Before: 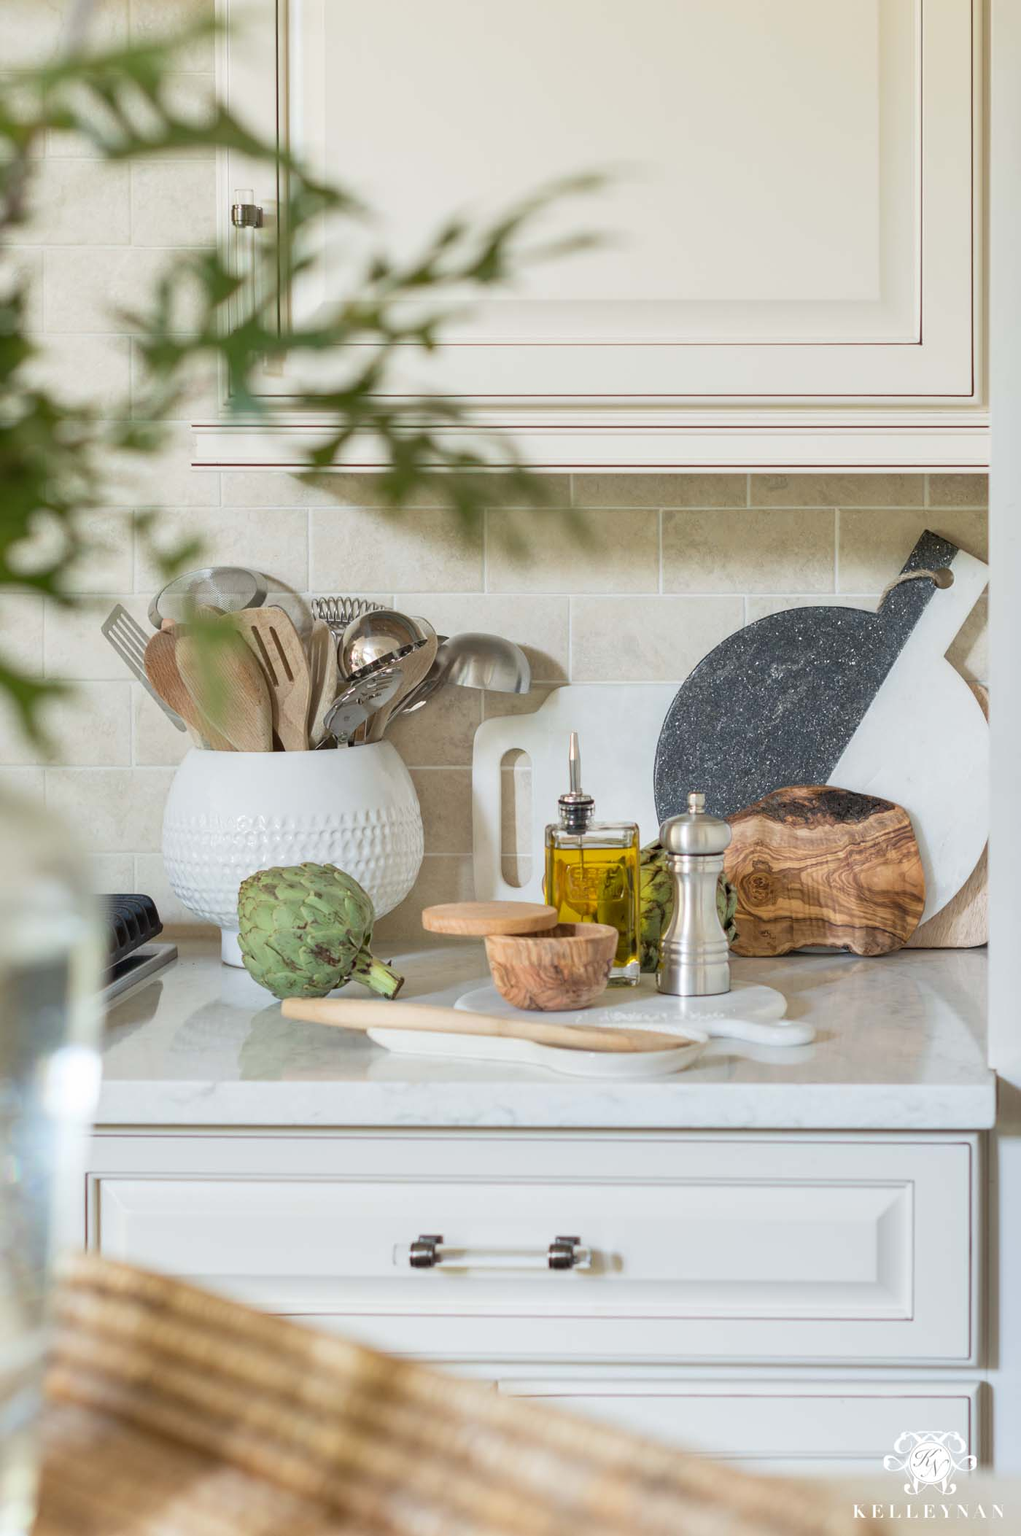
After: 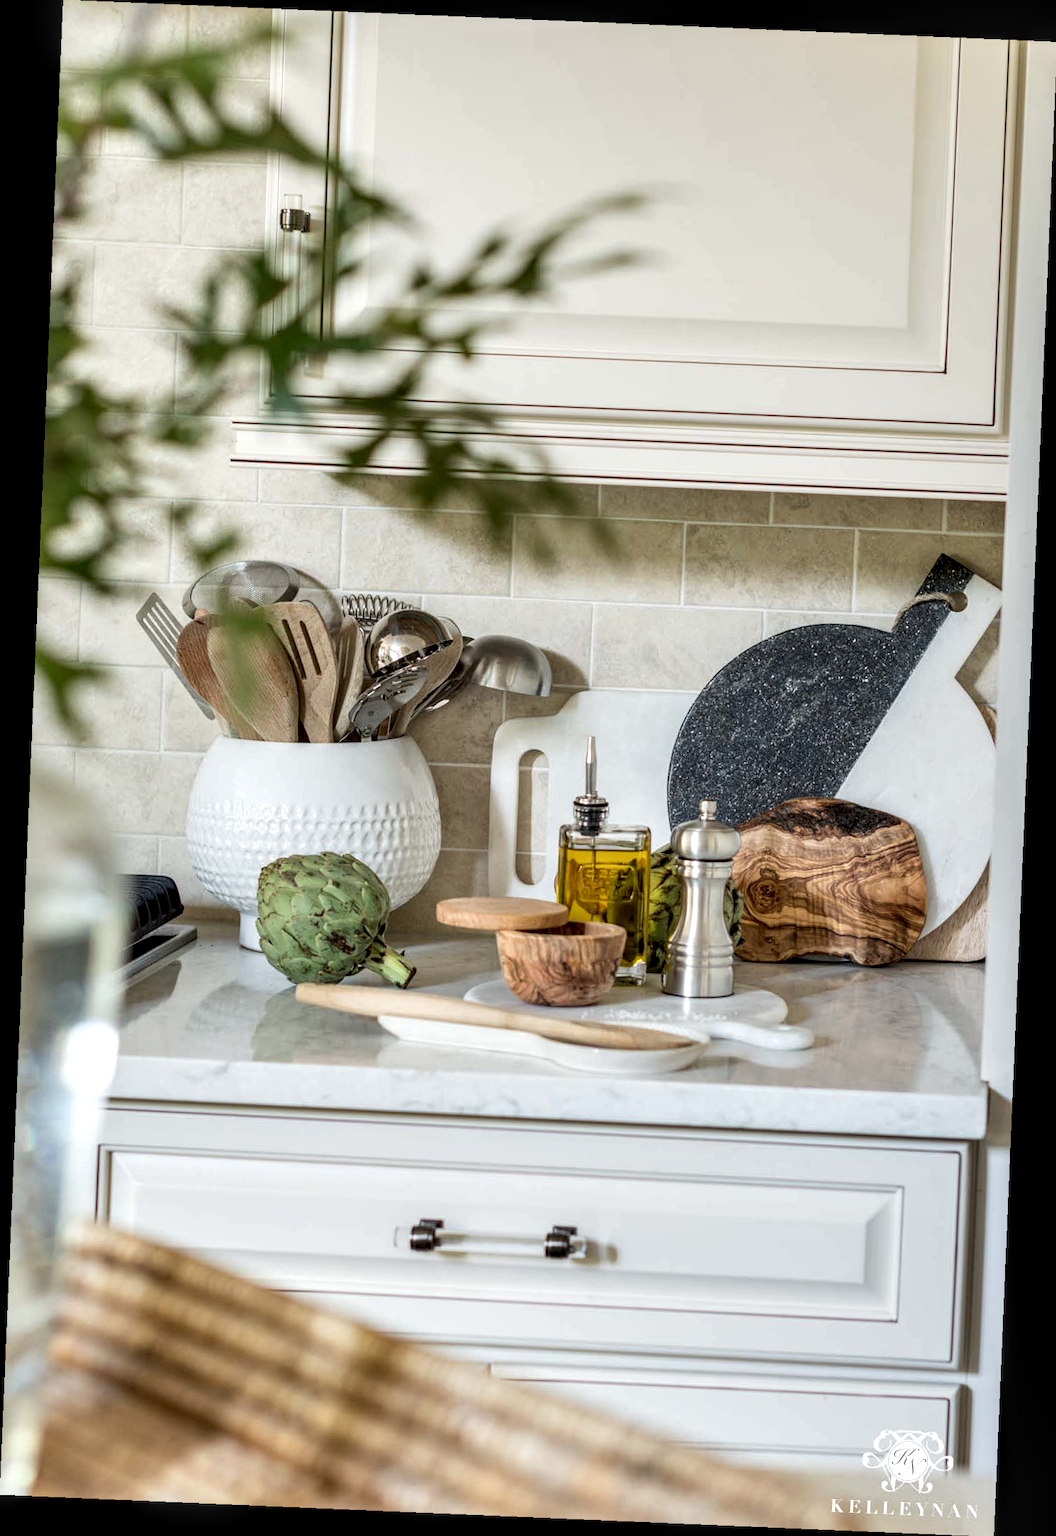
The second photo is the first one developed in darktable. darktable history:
crop and rotate: angle -2.43°
sharpen: radius 2.892, amount 0.868, threshold 47.203
local contrast: highlights 65%, shadows 54%, detail 168%, midtone range 0.521
